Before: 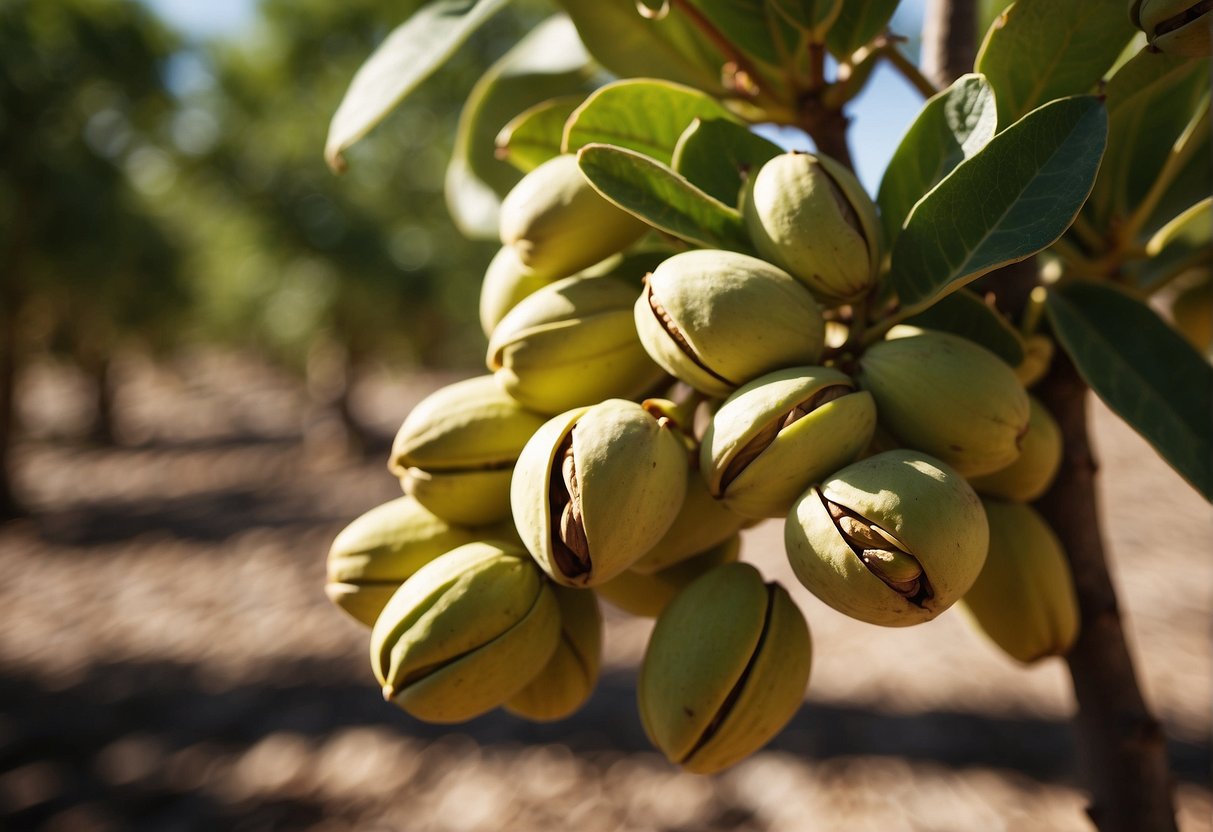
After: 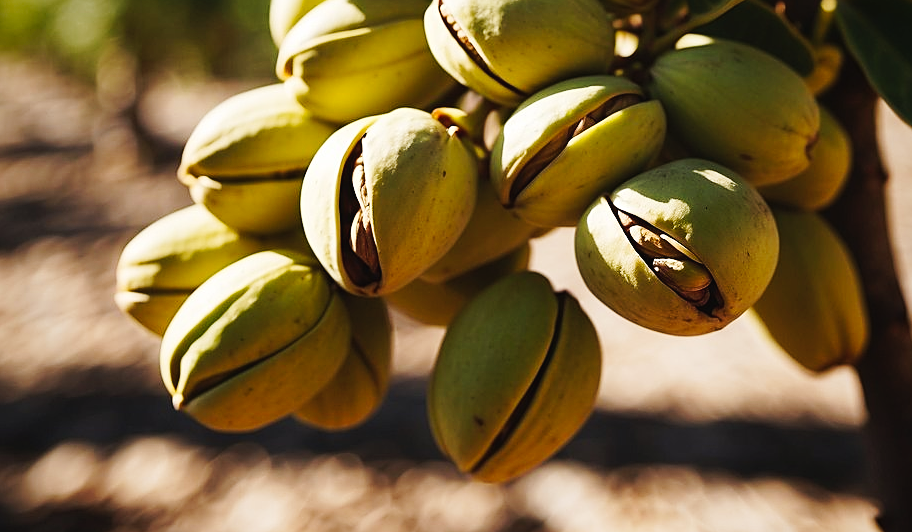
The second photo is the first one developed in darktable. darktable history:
tone curve: curves: ch0 [(0, 0.023) (0.103, 0.087) (0.295, 0.297) (0.445, 0.531) (0.553, 0.665) (0.735, 0.843) (0.994, 1)]; ch1 [(0, 0) (0.427, 0.346) (0.456, 0.426) (0.484, 0.494) (0.509, 0.505) (0.535, 0.56) (0.581, 0.632) (0.646, 0.715) (1, 1)]; ch2 [(0, 0) (0.369, 0.388) (0.449, 0.431) (0.501, 0.495) (0.533, 0.518) (0.572, 0.612) (0.677, 0.752) (1, 1)], preserve colors none
vignetting: brightness -0.25, saturation 0.131
crop and rotate: left 17.321%, top 35.083%, right 7.412%, bottom 0.872%
sharpen: radius 1.921
